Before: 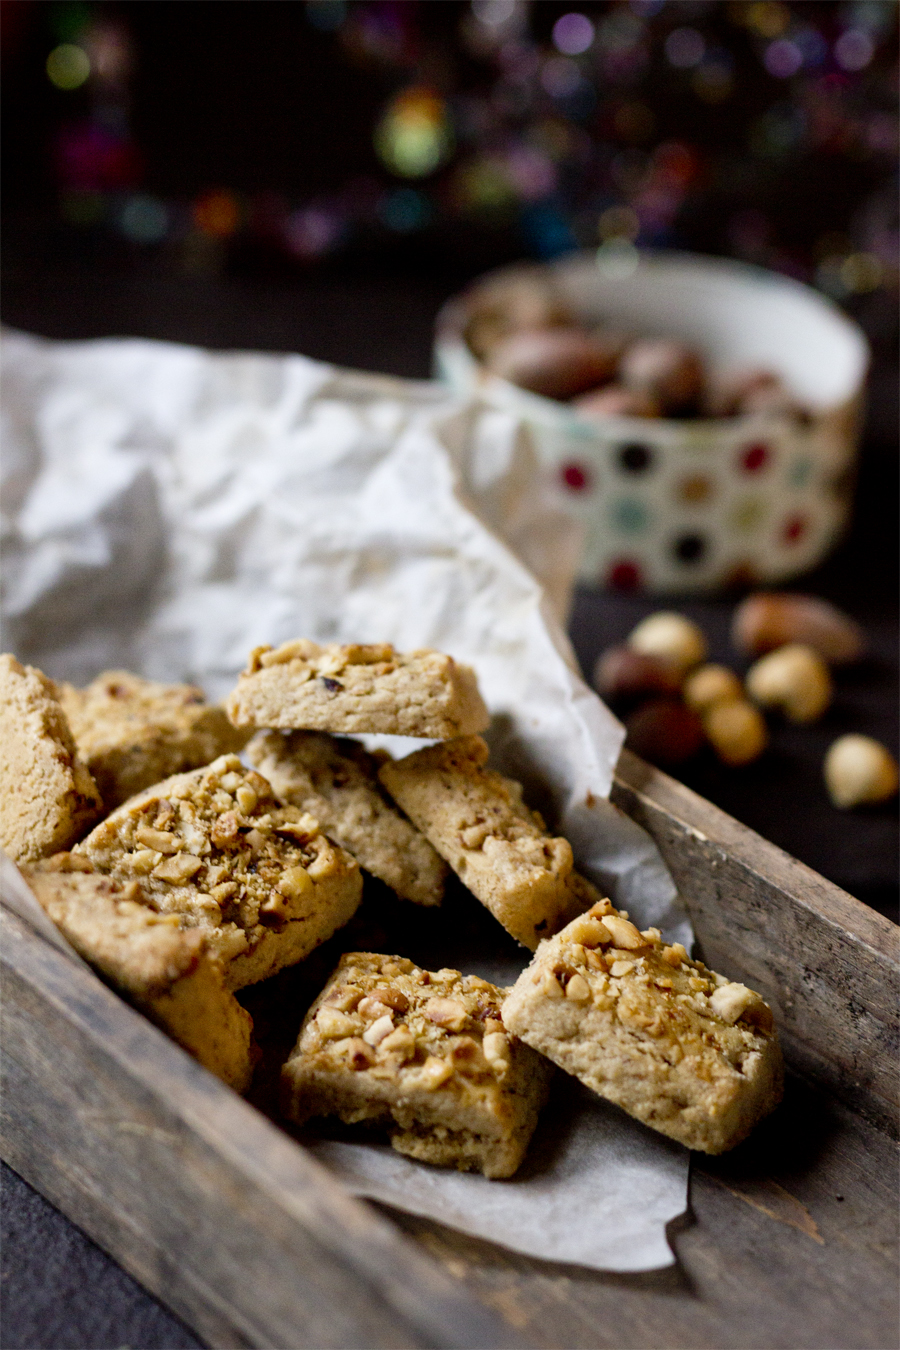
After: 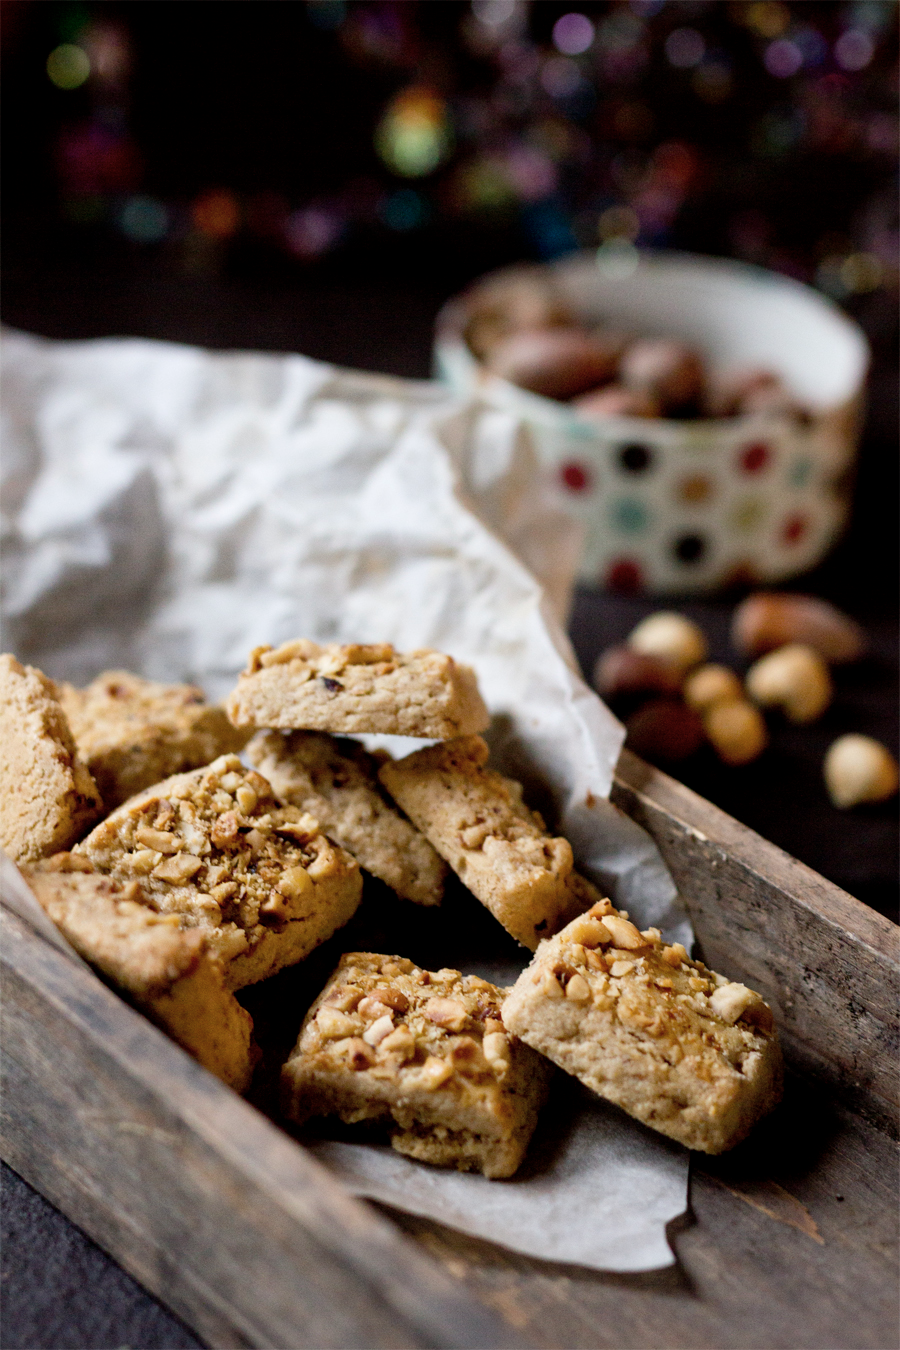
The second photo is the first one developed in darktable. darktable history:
color correction: highlights b* -0.043, saturation 0.84
